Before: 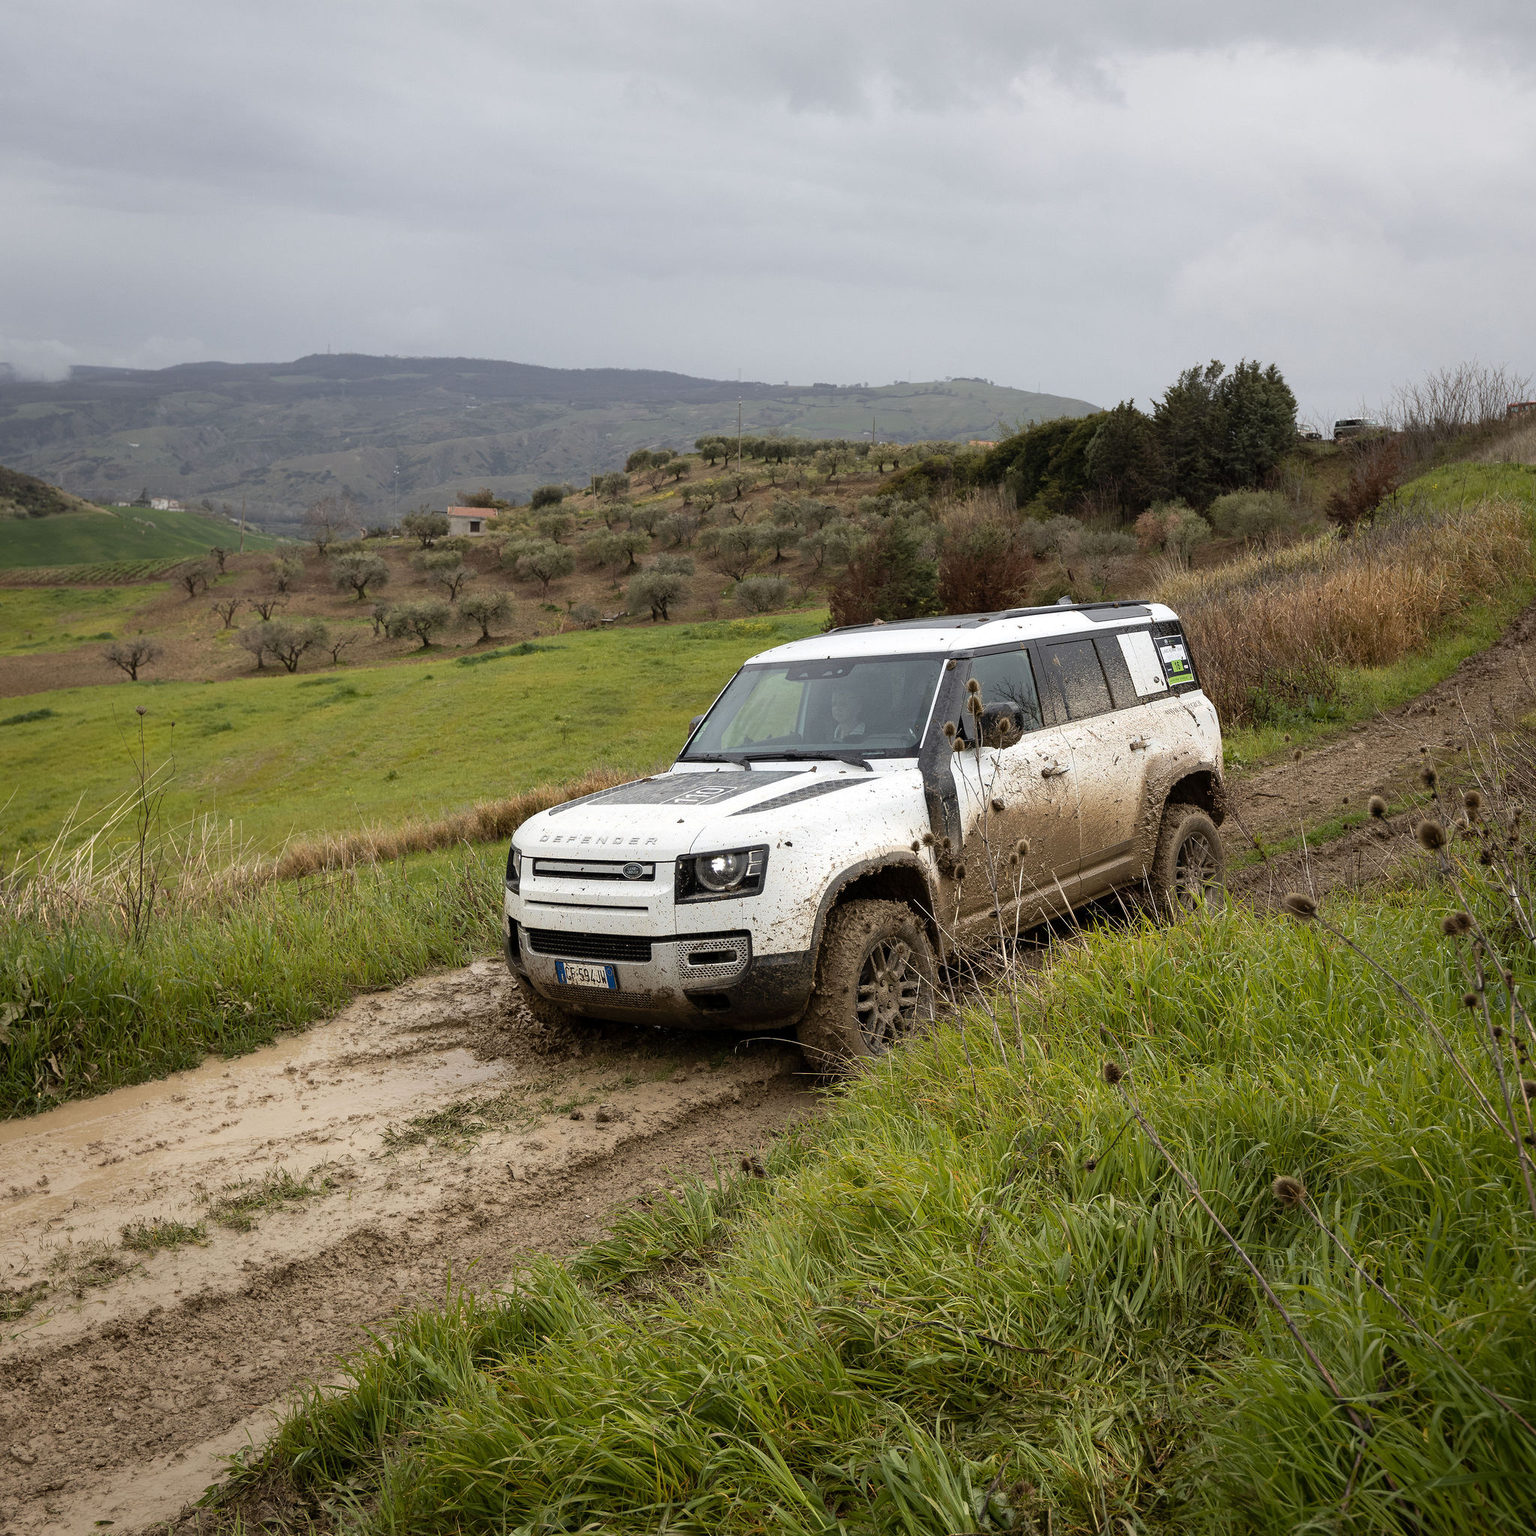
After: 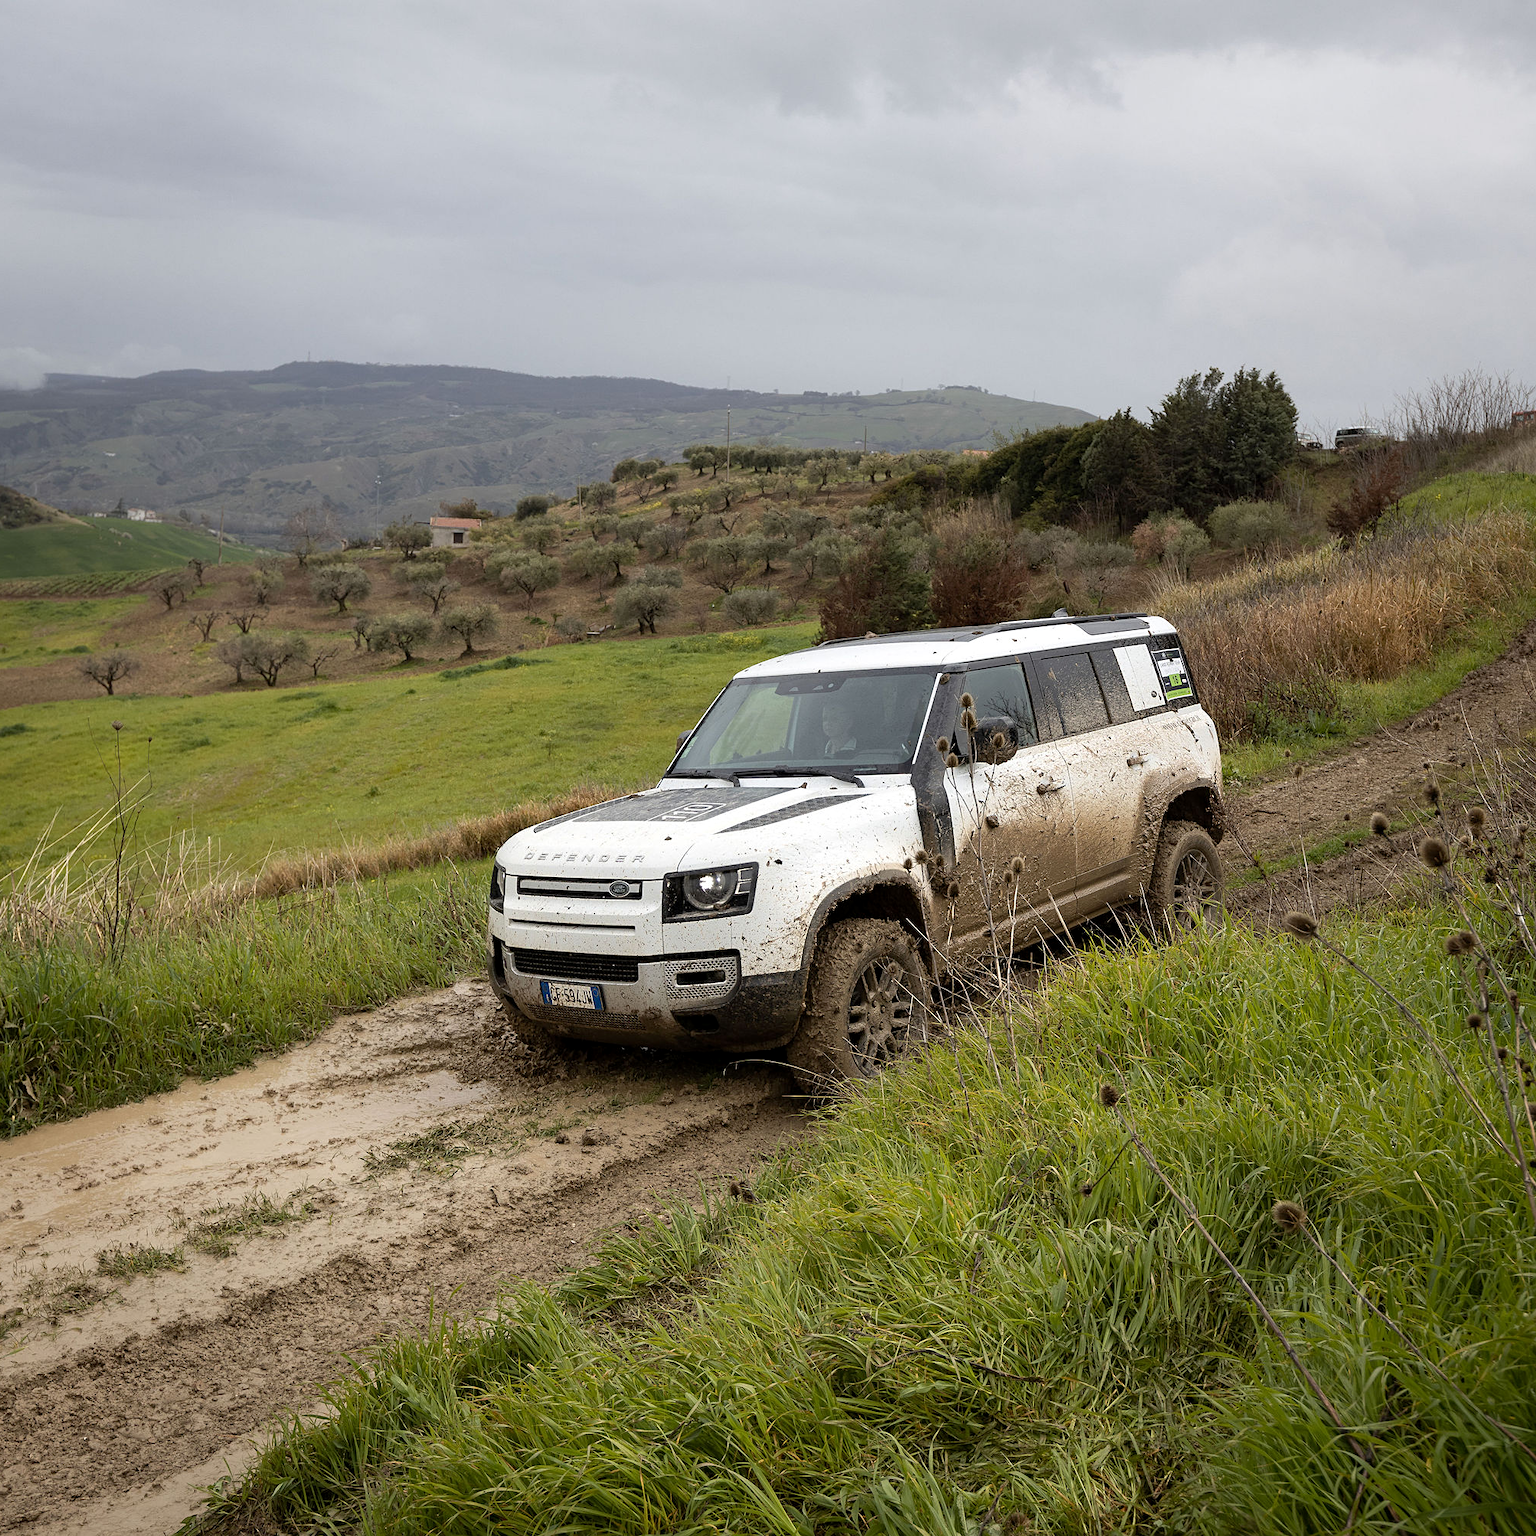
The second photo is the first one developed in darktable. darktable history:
sharpen: amount 0.2
exposure: black level correction 0.001, exposure 0.014 EV, compensate highlight preservation false
crop: left 1.743%, right 0.268%, bottom 2.011%
